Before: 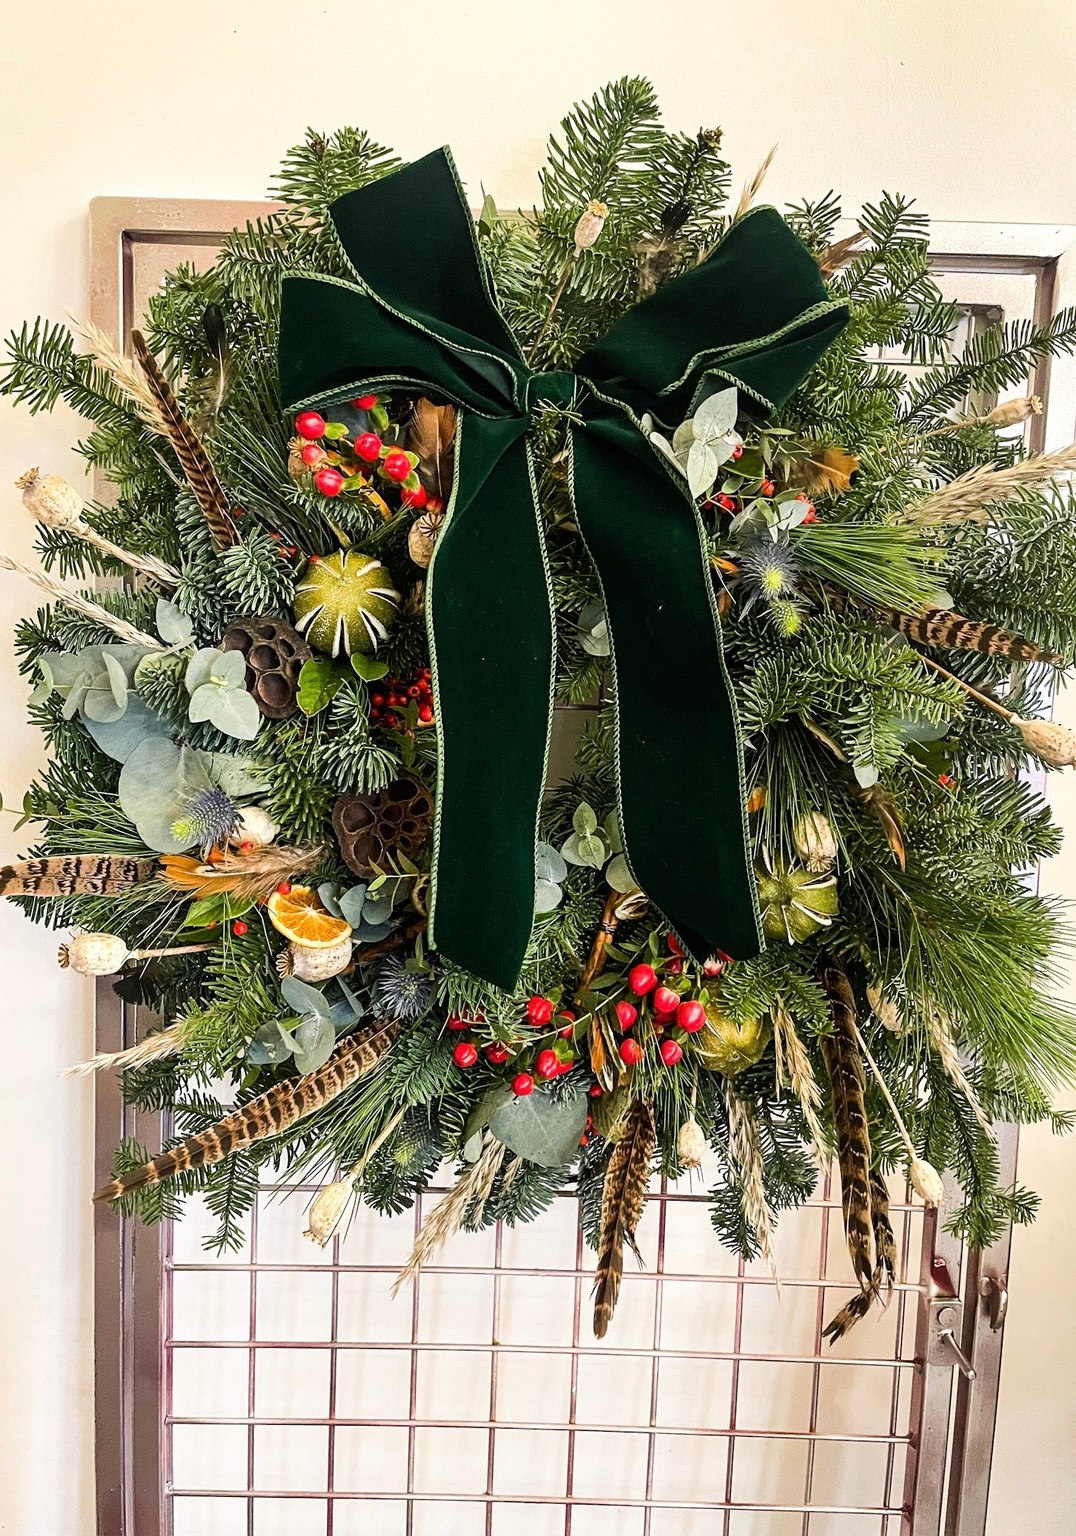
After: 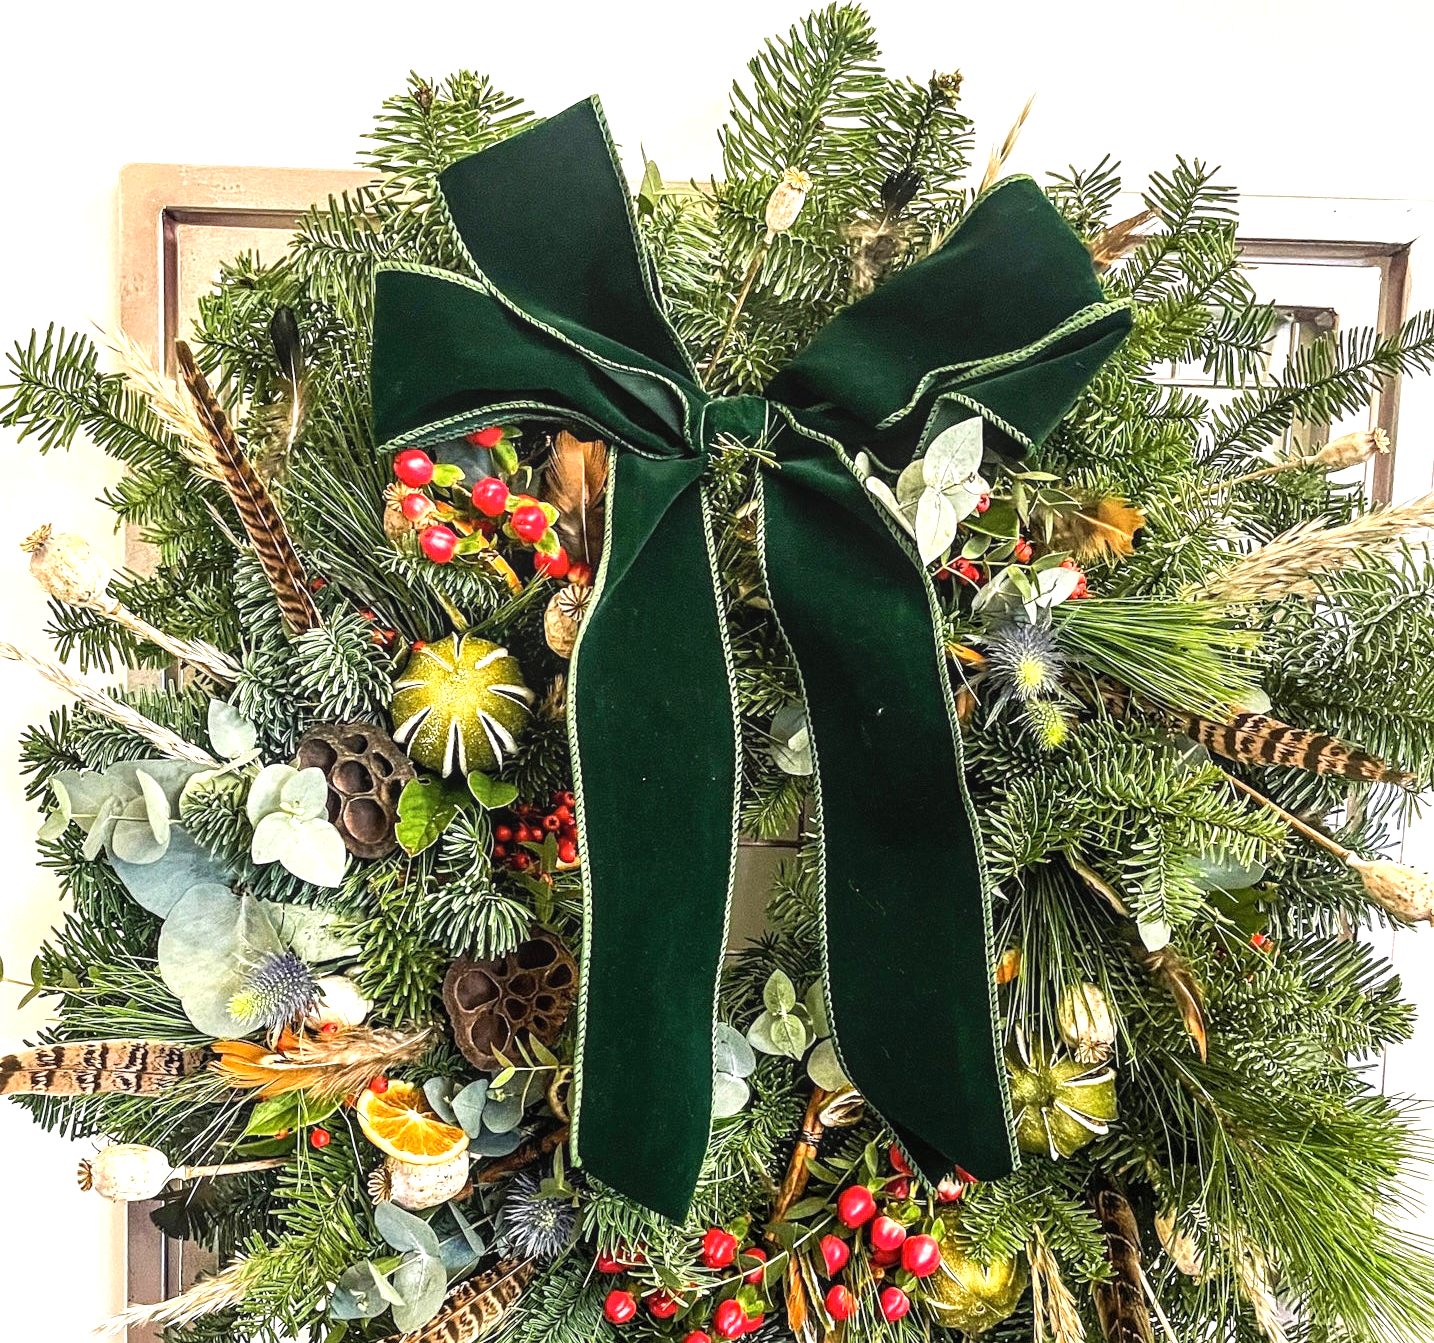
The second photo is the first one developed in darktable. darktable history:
local contrast: on, module defaults
exposure: exposure 0.7 EV, compensate highlight preservation false
crop and rotate: top 4.848%, bottom 29.503%
